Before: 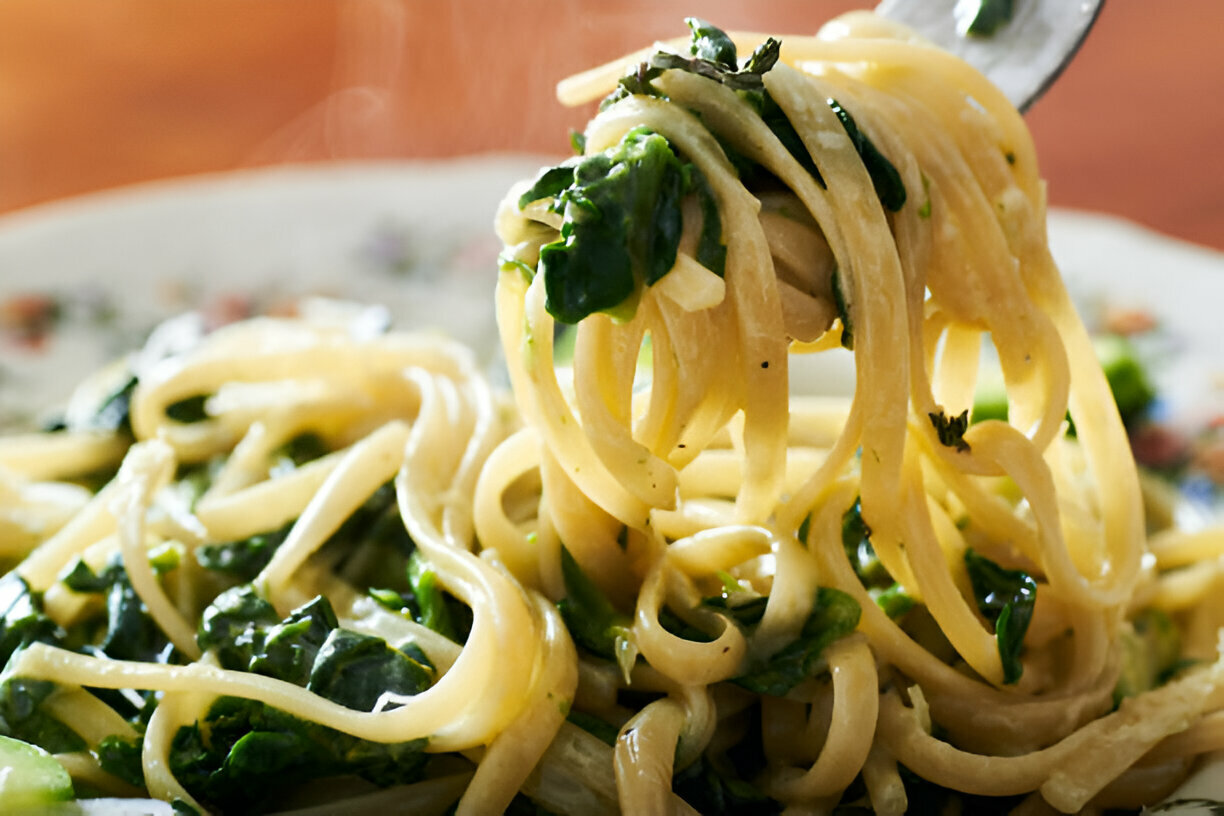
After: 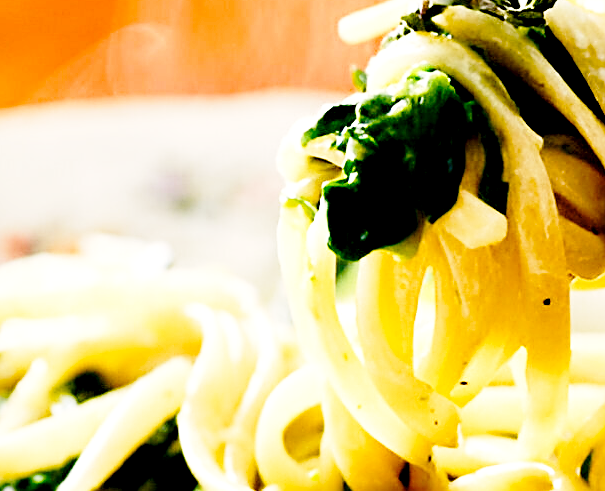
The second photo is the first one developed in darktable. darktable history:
crop: left 17.823%, top 7.823%, right 32.744%, bottom 31.919%
color balance rgb: highlights gain › chroma 2.904%, highlights gain › hue 62.51°, perceptual saturation grading › global saturation 20%, perceptual saturation grading › highlights -25.348%, perceptual saturation grading › shadows 25.116%
sharpen: on, module defaults
exposure: black level correction 0.03, exposure 0.307 EV, compensate highlight preservation false
base curve: curves: ch0 [(0, 0) (0.028, 0.03) (0.121, 0.232) (0.46, 0.748) (0.859, 0.968) (1, 1)], preserve colors none
